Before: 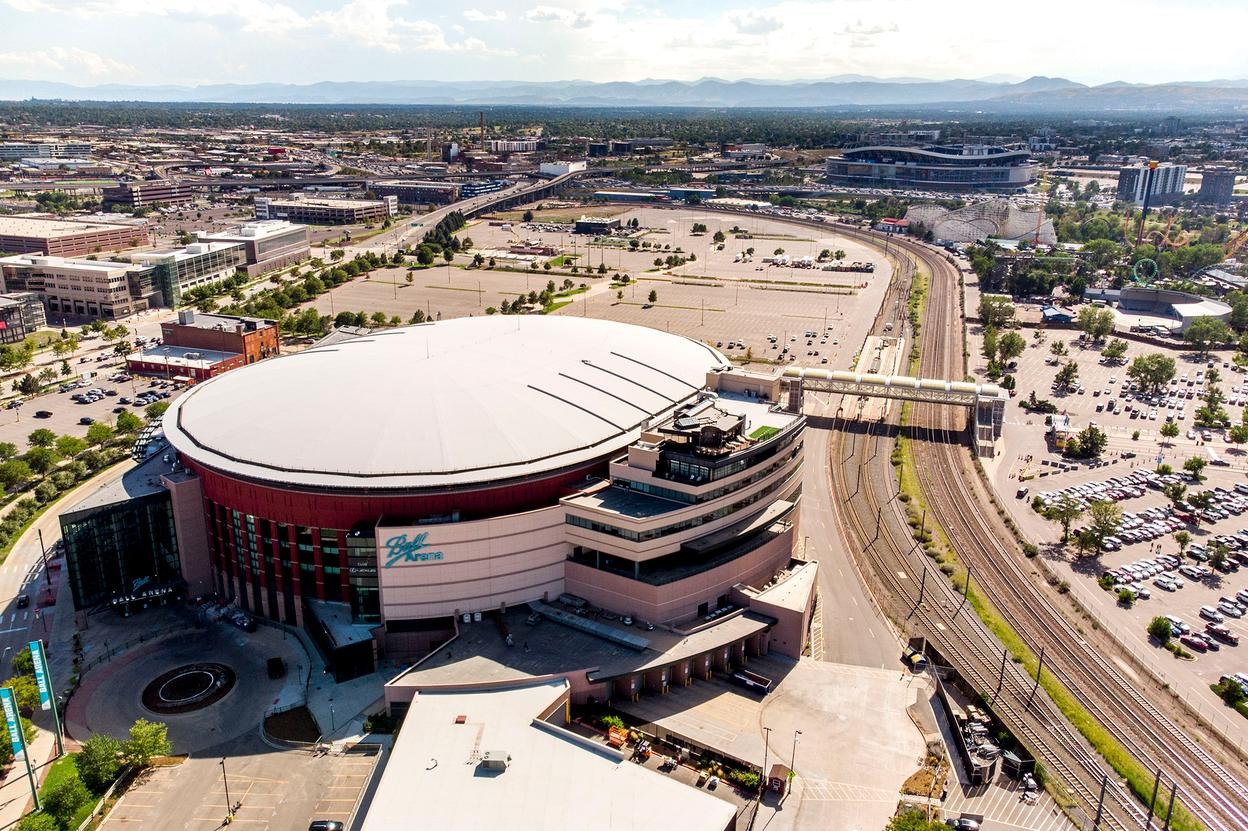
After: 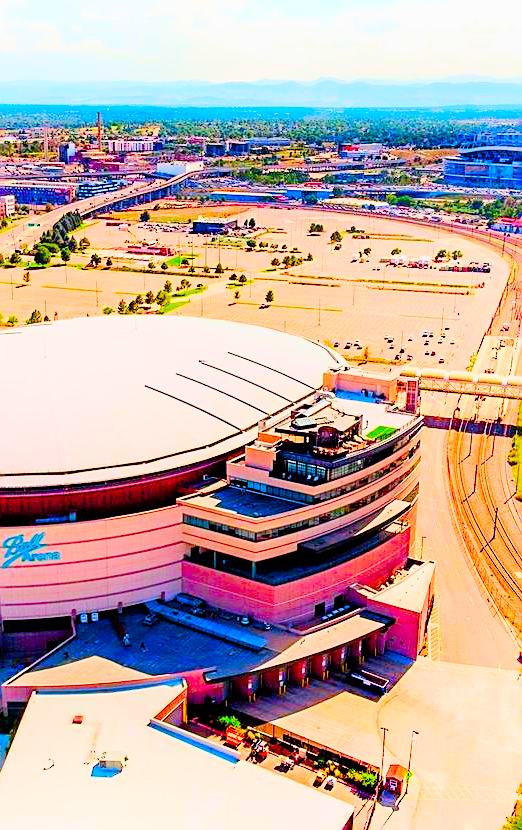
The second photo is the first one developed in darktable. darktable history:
crop: left 30.765%, right 27.333%
sharpen: on, module defaults
color balance rgb: linear chroma grading › global chroma 15.343%, perceptual saturation grading › global saturation 20%, perceptual saturation grading › highlights -24.96%, perceptual saturation grading › shadows 50.317%
color correction: highlights b* -0.044, saturation 2.96
filmic rgb: black relative exposure -7.65 EV, white relative exposure 4.56 EV, hardness 3.61
exposure: black level correction 0, exposure 1.029 EV, compensate exposure bias true, compensate highlight preservation false
shadows and highlights: highlights 70.66, soften with gaussian
